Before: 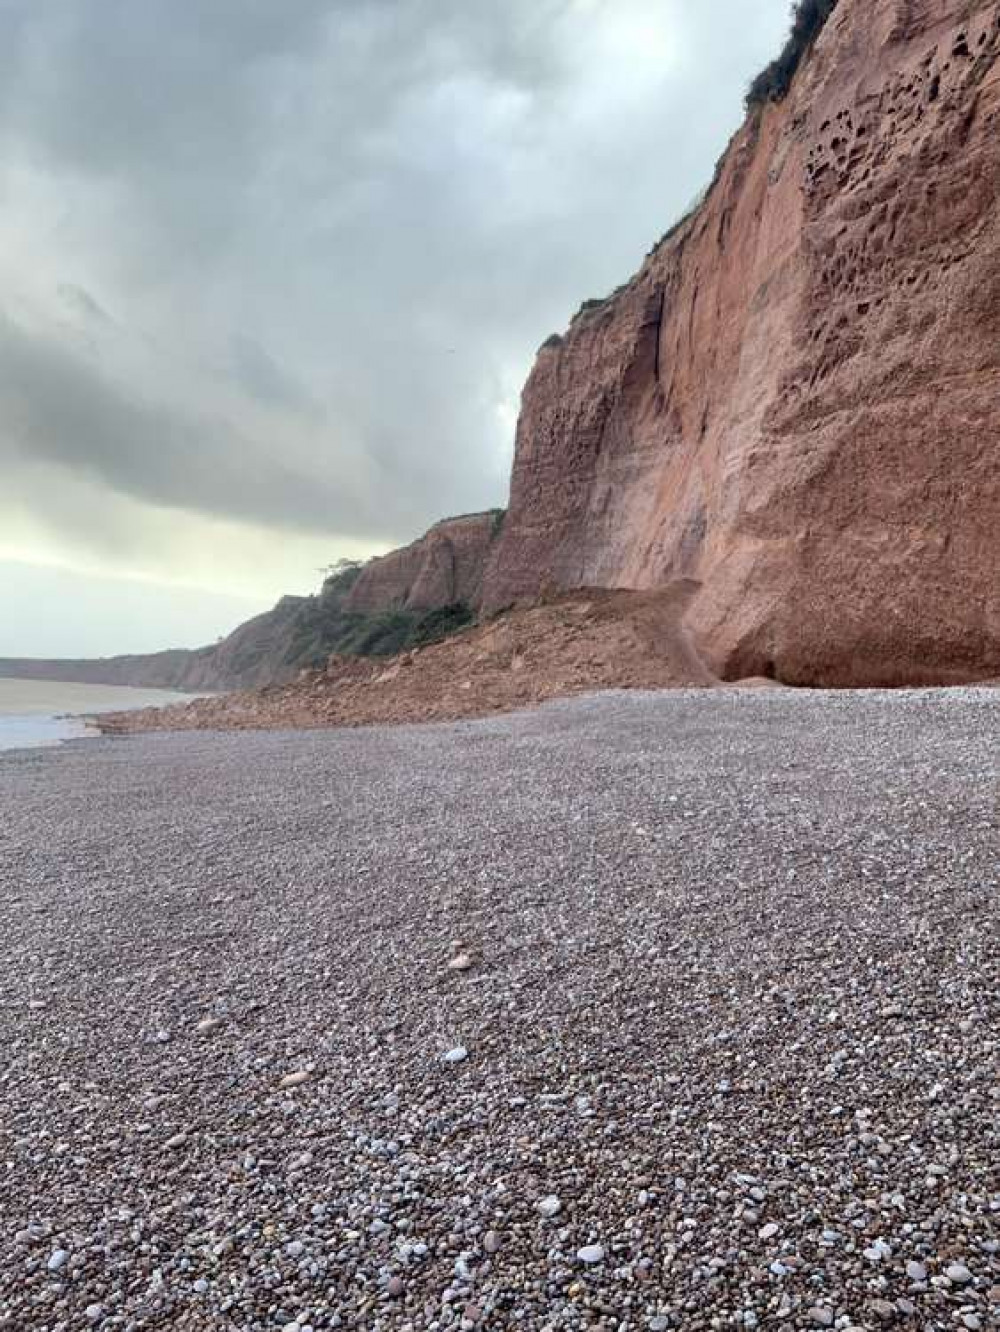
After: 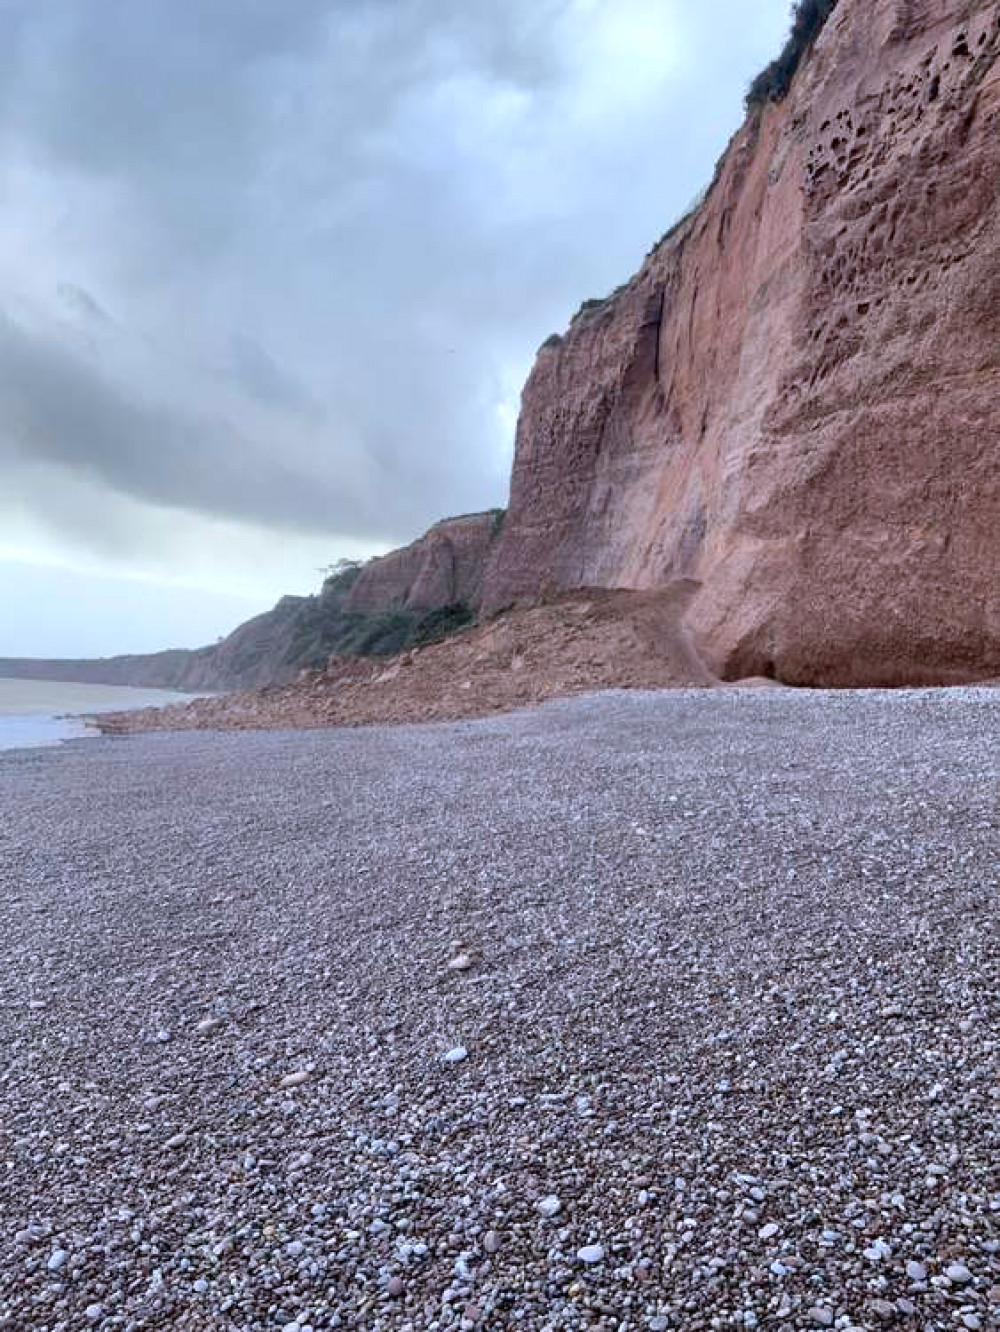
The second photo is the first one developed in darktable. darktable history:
color calibration: illuminant as shot in camera, x 0.37, y 0.382, temperature 4318.74 K
